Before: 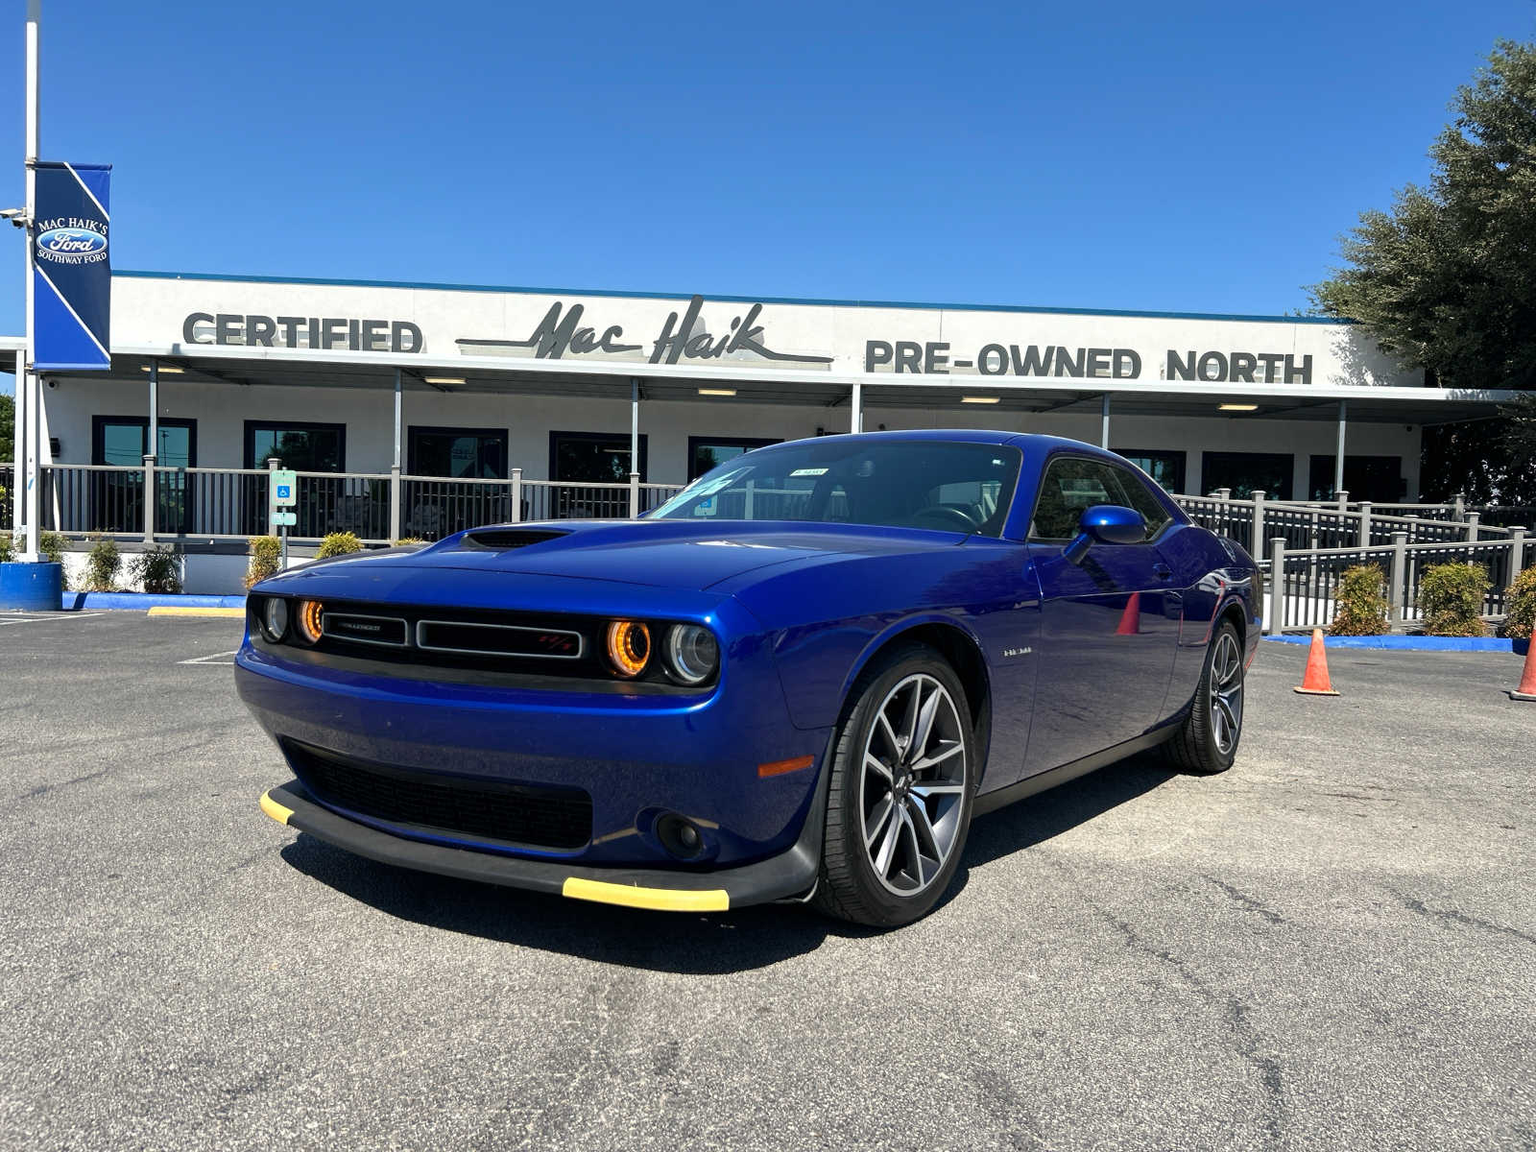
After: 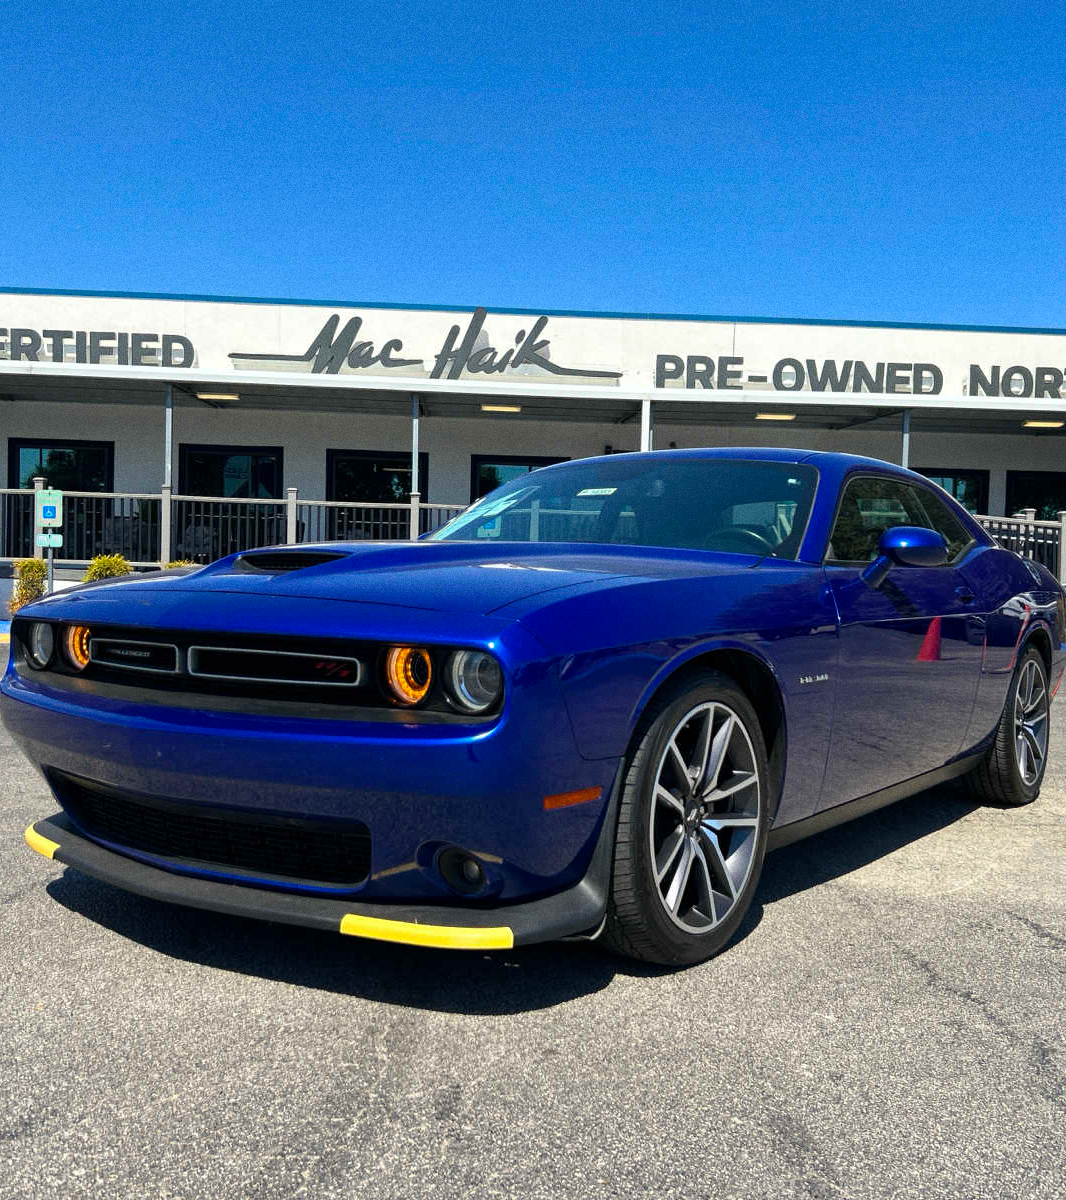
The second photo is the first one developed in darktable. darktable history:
color balance rgb: perceptual saturation grading › global saturation 20%, global vibrance 20%
grain: coarseness 0.09 ISO
crop: left 15.419%, right 17.914%
